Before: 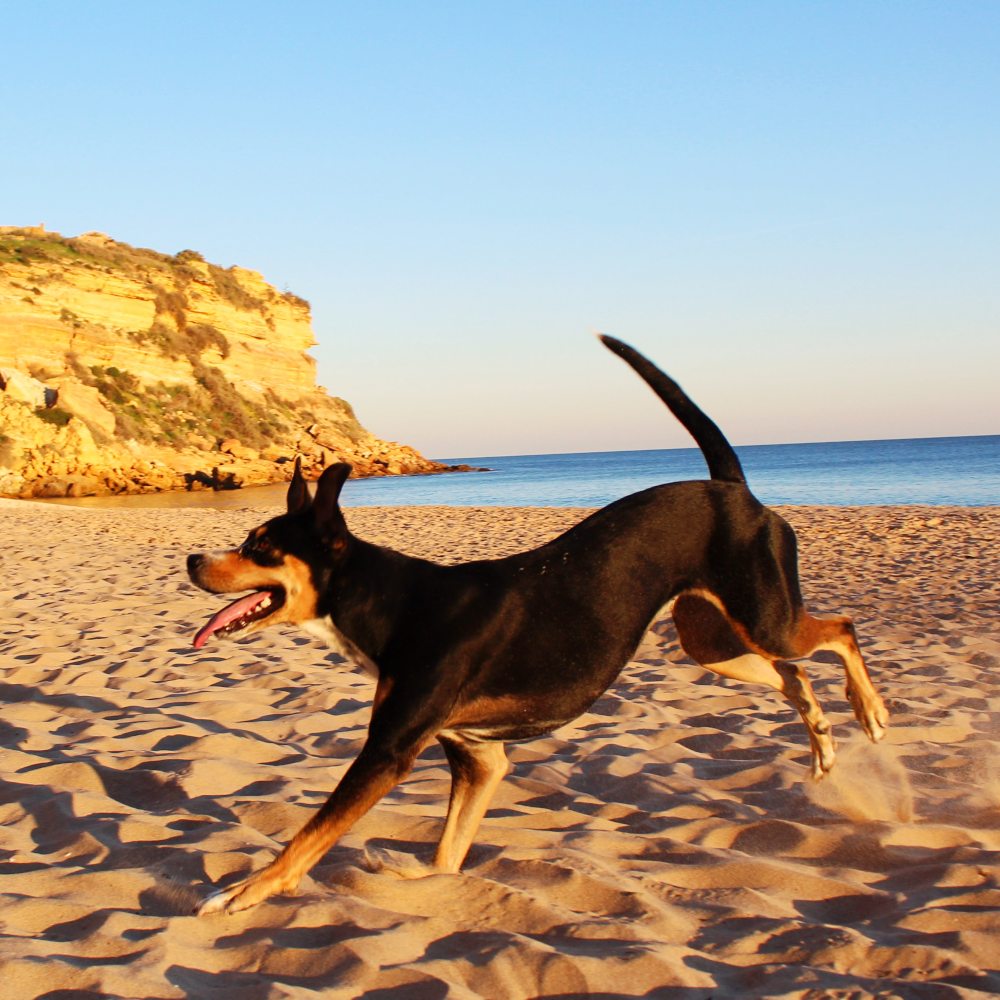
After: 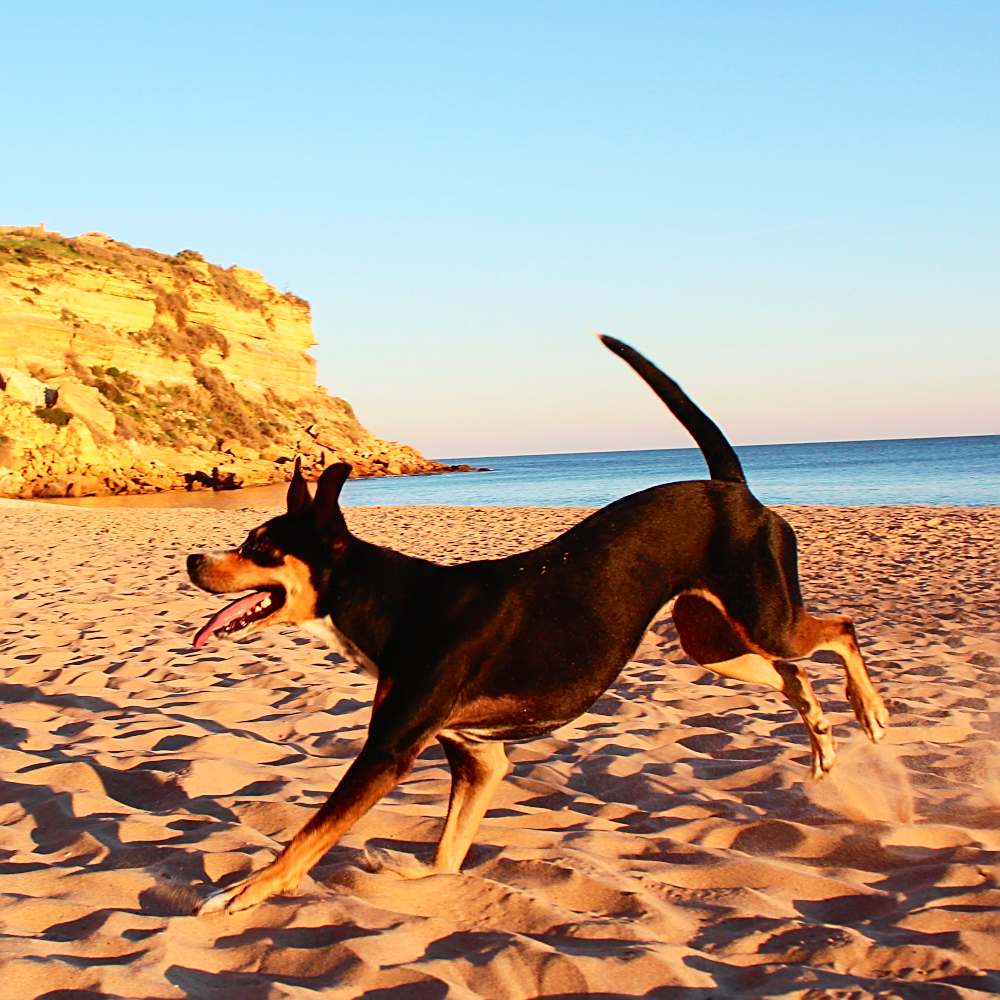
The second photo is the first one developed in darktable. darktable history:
tone curve: curves: ch0 [(0, 0.01) (0.037, 0.032) (0.131, 0.108) (0.275, 0.258) (0.483, 0.512) (0.61, 0.661) (0.696, 0.742) (0.792, 0.834) (0.911, 0.936) (0.997, 0.995)]; ch1 [(0, 0) (0.308, 0.29) (0.425, 0.411) (0.503, 0.502) (0.529, 0.543) (0.683, 0.706) (0.746, 0.77) (1, 1)]; ch2 [(0, 0) (0.225, 0.214) (0.334, 0.339) (0.401, 0.415) (0.485, 0.487) (0.502, 0.502) (0.525, 0.523) (0.545, 0.552) (0.587, 0.61) (0.636, 0.654) (0.711, 0.729) (0.845, 0.855) (0.998, 0.977)], color space Lab, independent channels, preserve colors none
sharpen: on, module defaults
